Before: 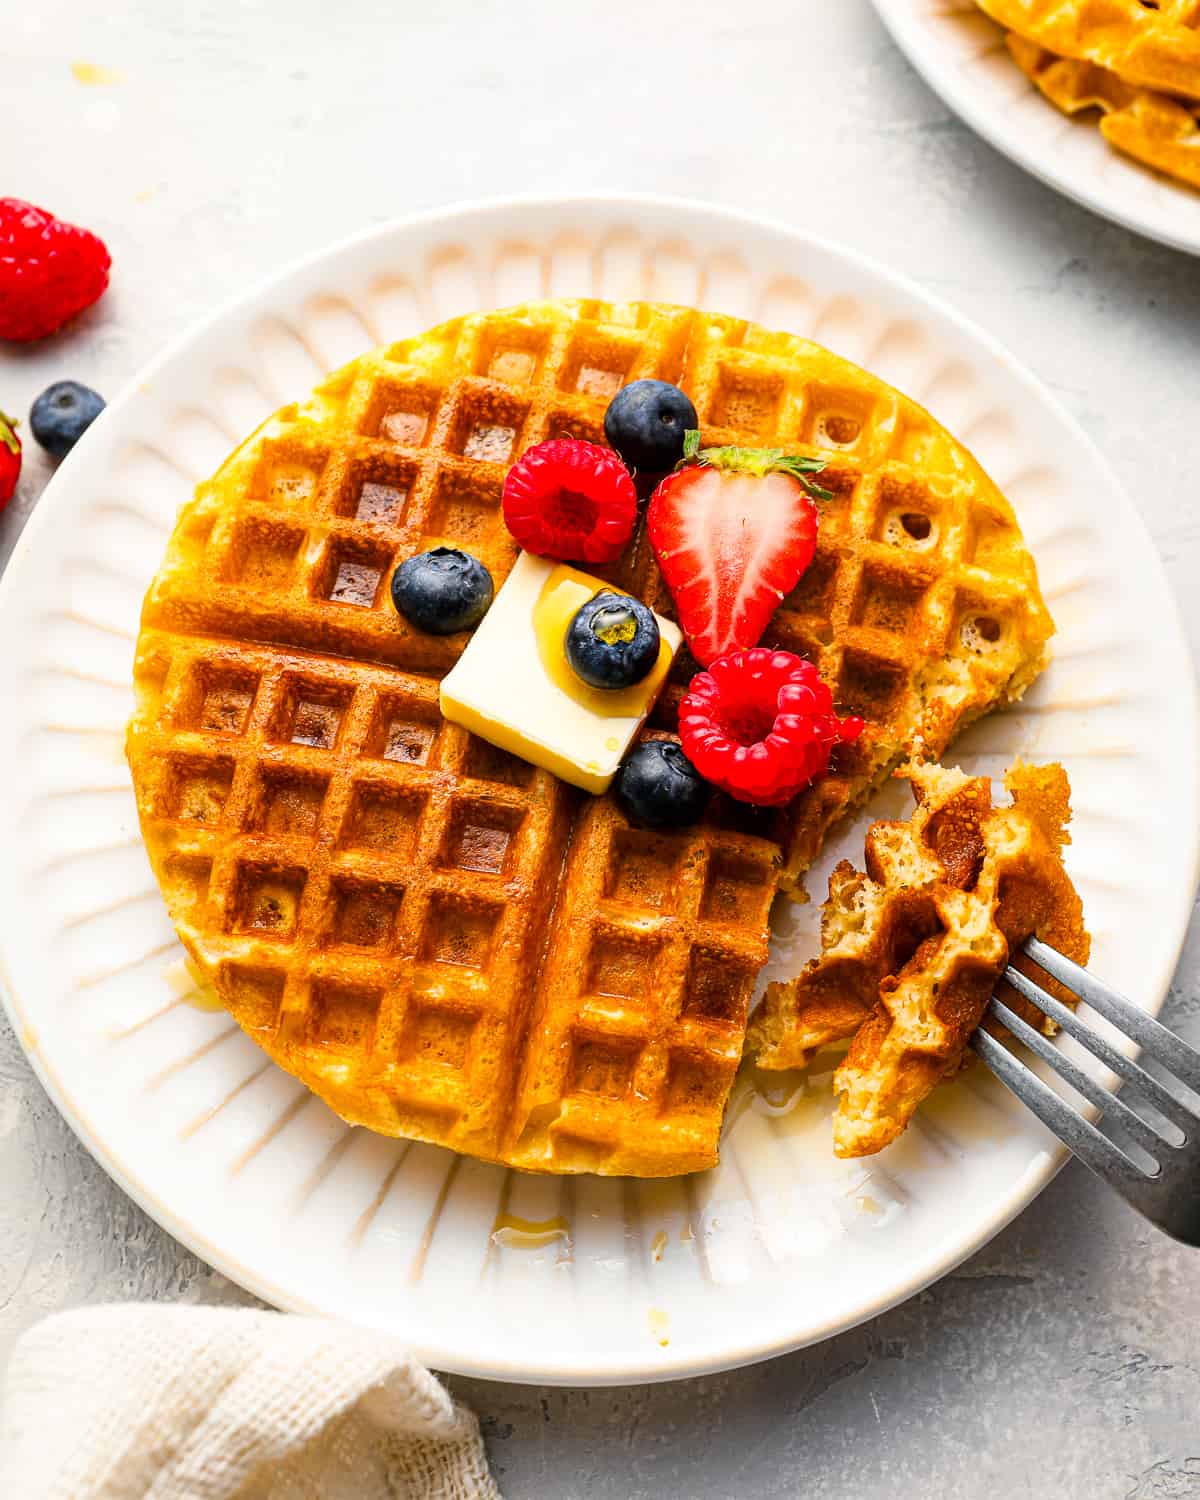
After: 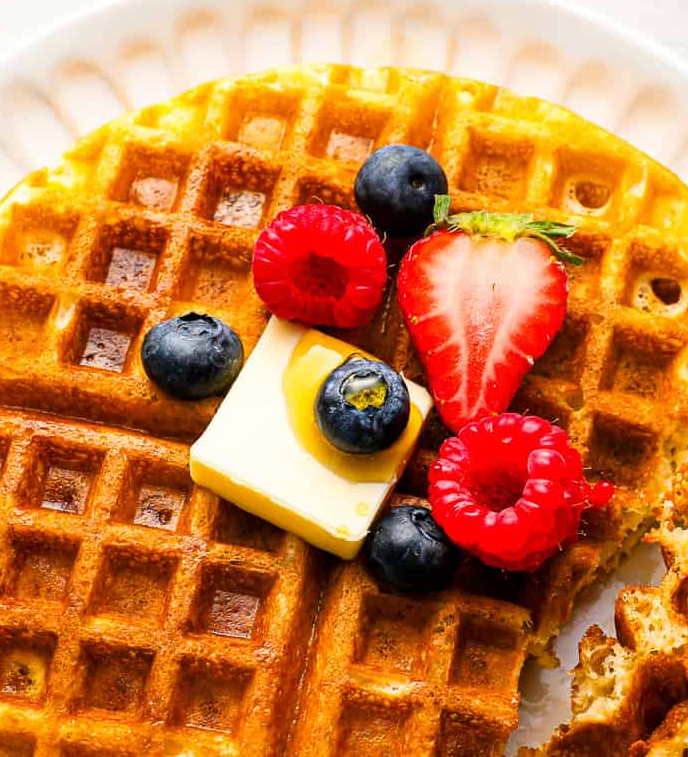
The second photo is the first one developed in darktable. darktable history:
crop: left 20.904%, top 15.681%, right 21.741%, bottom 33.799%
